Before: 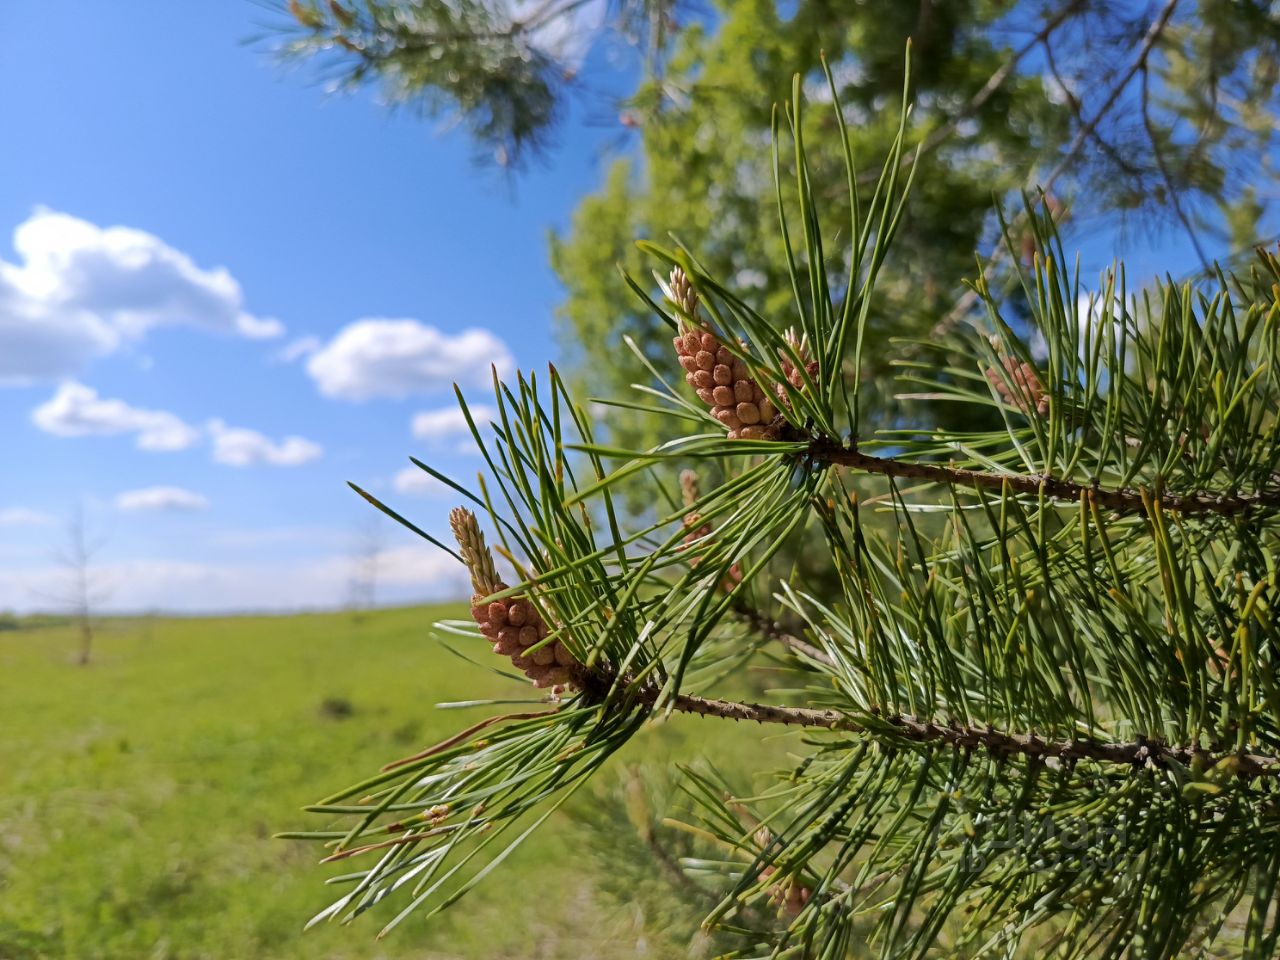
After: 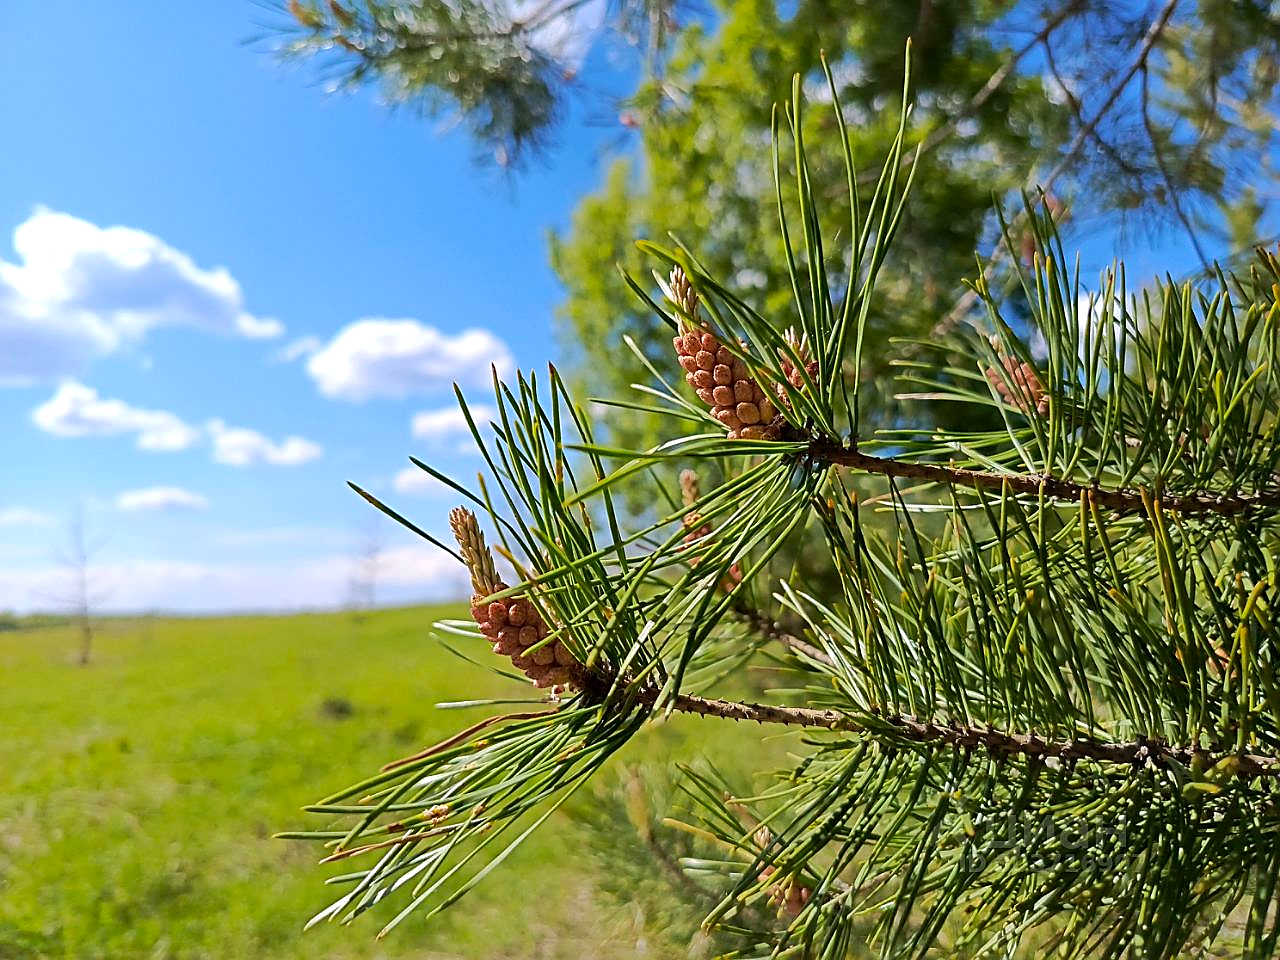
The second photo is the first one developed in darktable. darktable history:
exposure: exposure 0.3 EV, compensate highlight preservation false
sharpen: radius 1.4, amount 1.25, threshold 0.7
